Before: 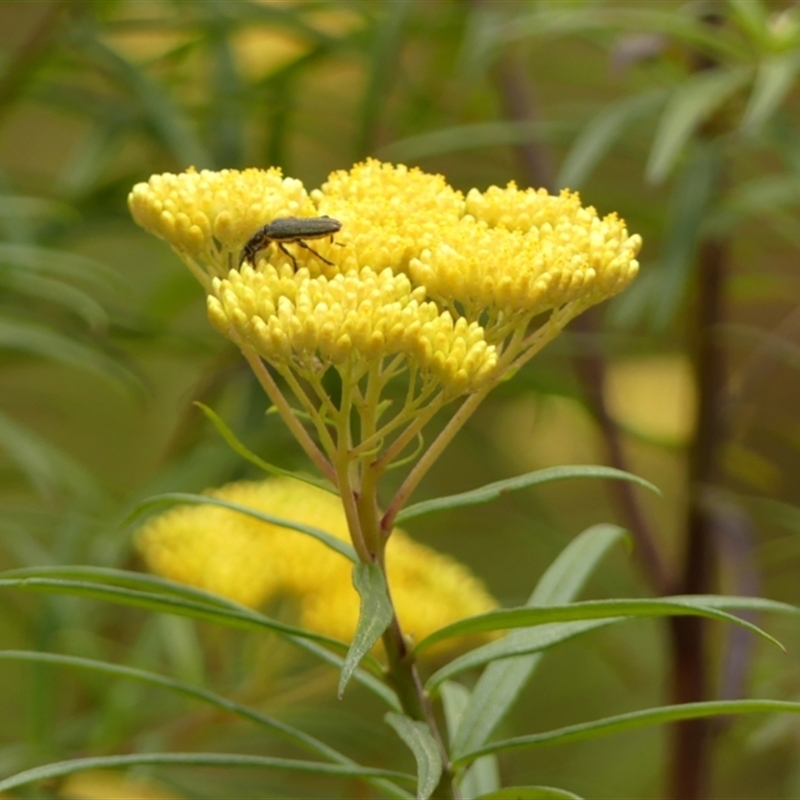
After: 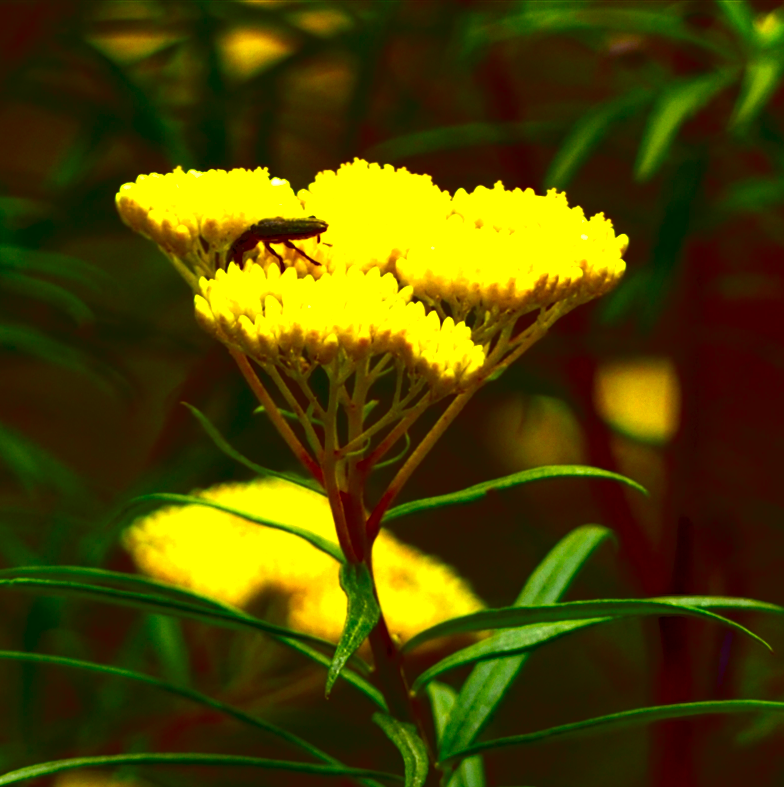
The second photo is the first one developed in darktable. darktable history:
tone equalizer: -8 EV -0.757 EV, -7 EV -0.703 EV, -6 EV -0.603 EV, -5 EV -0.392 EV, -3 EV 0.367 EV, -2 EV 0.6 EV, -1 EV 0.675 EV, +0 EV 0.752 EV
haze removal: adaptive false
crop: left 1.642%, right 0.278%, bottom 1.62%
contrast brightness saturation: brightness -0.981, saturation 0.98
tone curve: curves: ch0 [(0, 0) (0.003, 0.059) (0.011, 0.059) (0.025, 0.057) (0.044, 0.055) (0.069, 0.057) (0.1, 0.083) (0.136, 0.128) (0.177, 0.185) (0.224, 0.242) (0.277, 0.308) (0.335, 0.383) (0.399, 0.468) (0.468, 0.547) (0.543, 0.632) (0.623, 0.71) (0.709, 0.801) (0.801, 0.859) (0.898, 0.922) (1, 1)], color space Lab, independent channels, preserve colors none
color balance rgb: highlights gain › luminance 14.792%, perceptual saturation grading › global saturation 30.705%
